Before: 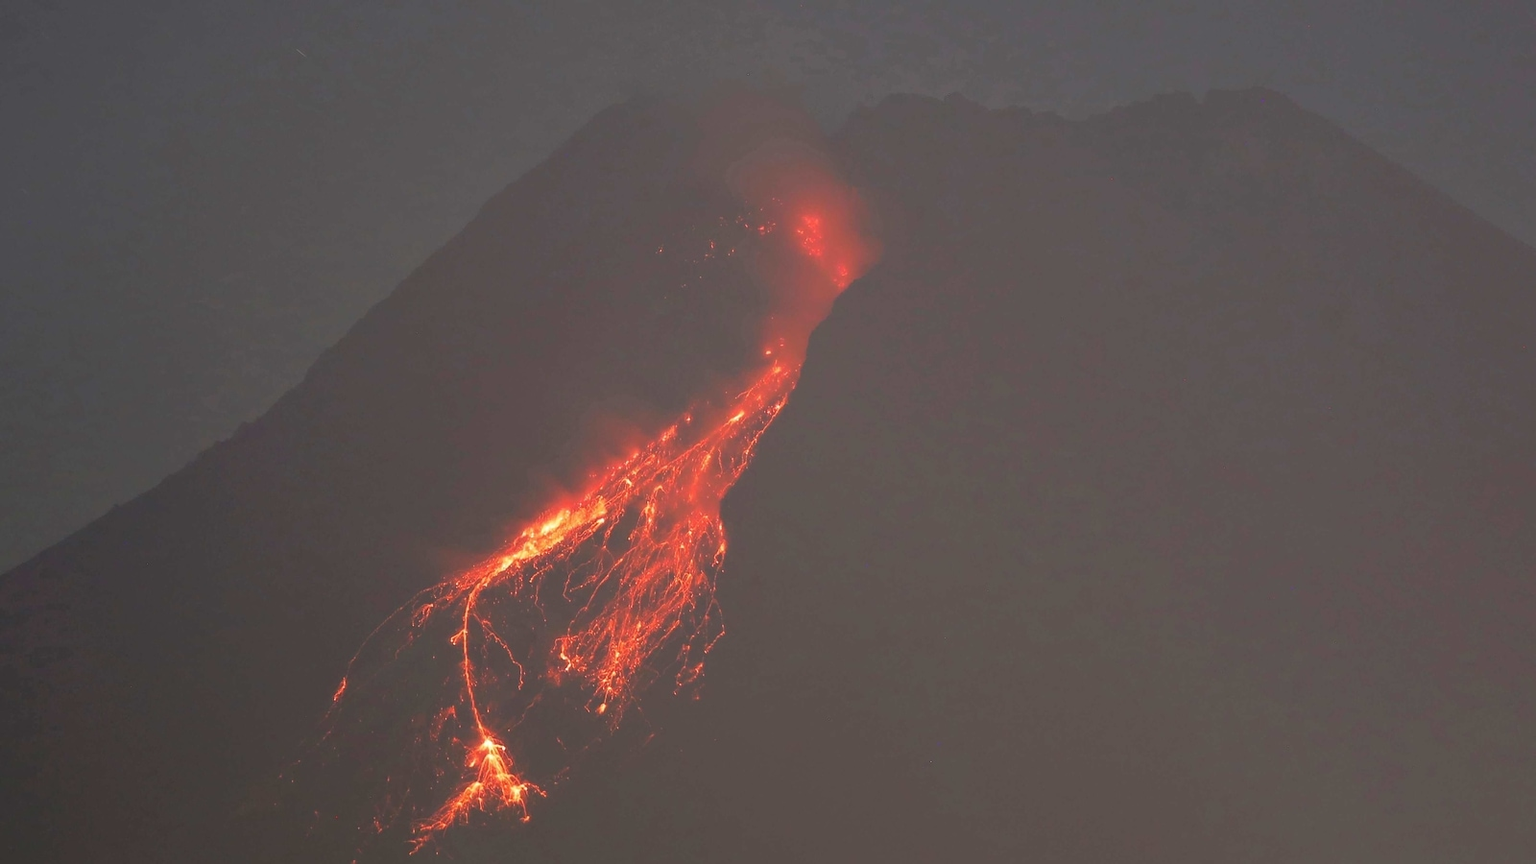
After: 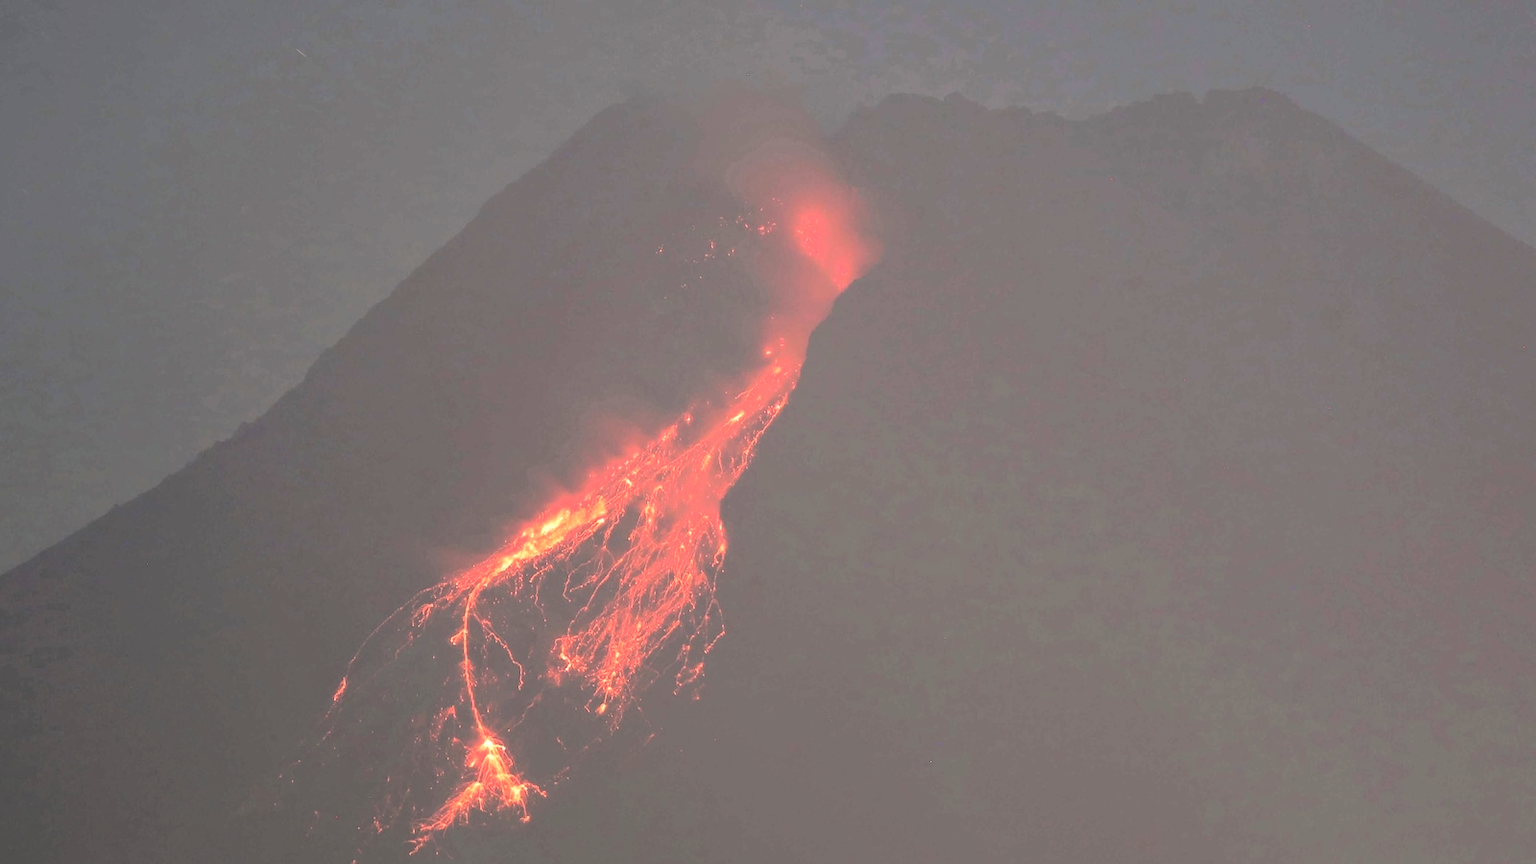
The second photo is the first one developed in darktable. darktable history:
tone curve: curves: ch0 [(0.013, 0) (0.061, 0.059) (0.239, 0.256) (0.502, 0.501) (0.683, 0.676) (0.761, 0.773) (0.858, 0.858) (0.987, 0.945)]; ch1 [(0, 0) (0.172, 0.123) (0.304, 0.267) (0.414, 0.395) (0.472, 0.473) (0.502, 0.502) (0.521, 0.528) (0.583, 0.595) (0.654, 0.673) (0.728, 0.761) (1, 1)]; ch2 [(0, 0) (0.411, 0.424) (0.485, 0.476) (0.502, 0.501) (0.553, 0.557) (0.57, 0.576) (1, 1)], color space Lab, independent channels, preserve colors none
exposure: black level correction -0.064, exposure -0.049 EV, compensate exposure bias true, compensate highlight preservation false
base curve: curves: ch0 [(0.065, 0.026) (0.236, 0.358) (0.53, 0.546) (0.777, 0.841) (0.924, 0.992)]
local contrast: on, module defaults
